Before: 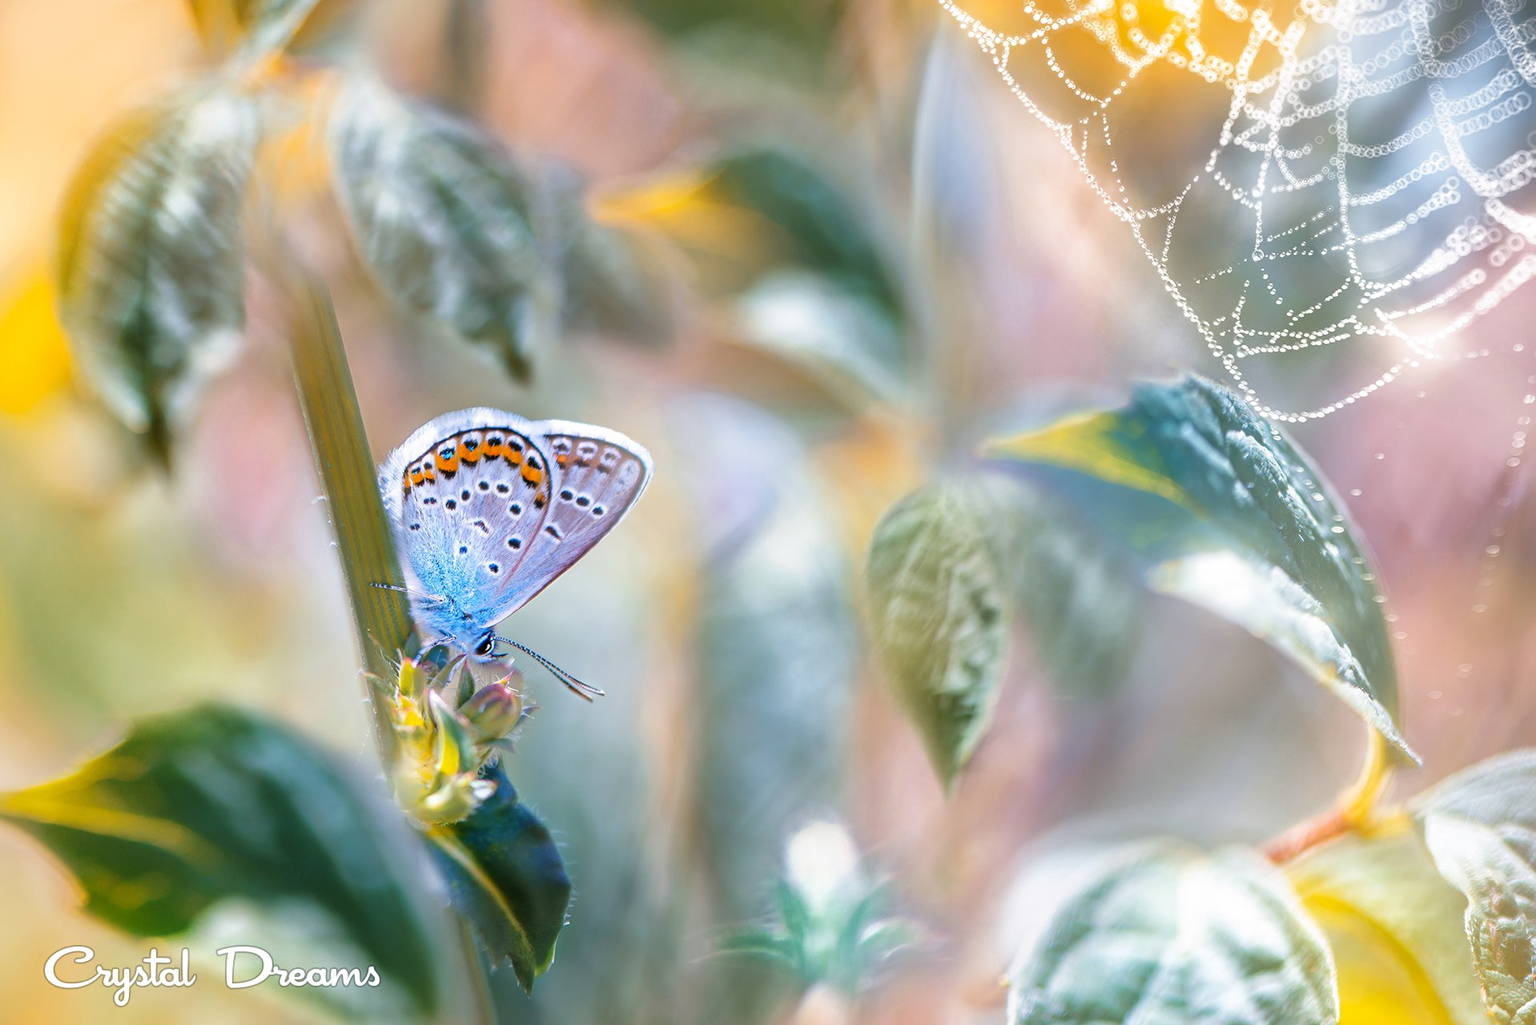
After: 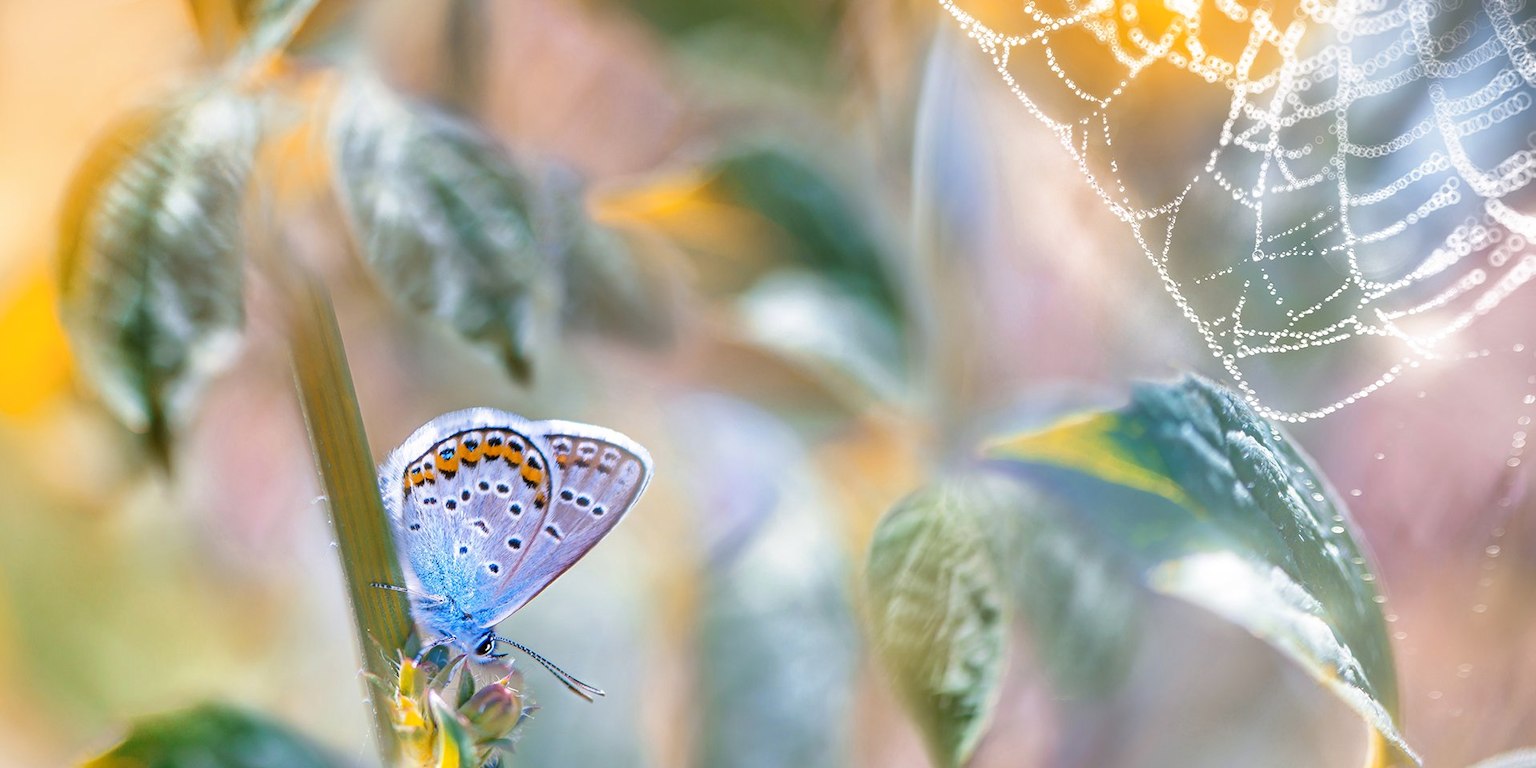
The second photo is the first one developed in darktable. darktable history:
crop: bottom 24.979%
color zones: curves: ch0 [(0, 0.533) (0.126, 0.533) (0.234, 0.533) (0.368, 0.357) (0.5, 0.5) (0.625, 0.5) (0.74, 0.637) (0.875, 0.5)]; ch1 [(0.004, 0.708) (0.129, 0.662) (0.25, 0.5) (0.375, 0.331) (0.496, 0.396) (0.625, 0.649) (0.739, 0.26) (0.875, 0.5) (1, 0.478)]; ch2 [(0, 0.409) (0.132, 0.403) (0.236, 0.558) (0.379, 0.448) (0.5, 0.5) (0.625, 0.5) (0.691, 0.39) (0.875, 0.5)], mix -128.84%
